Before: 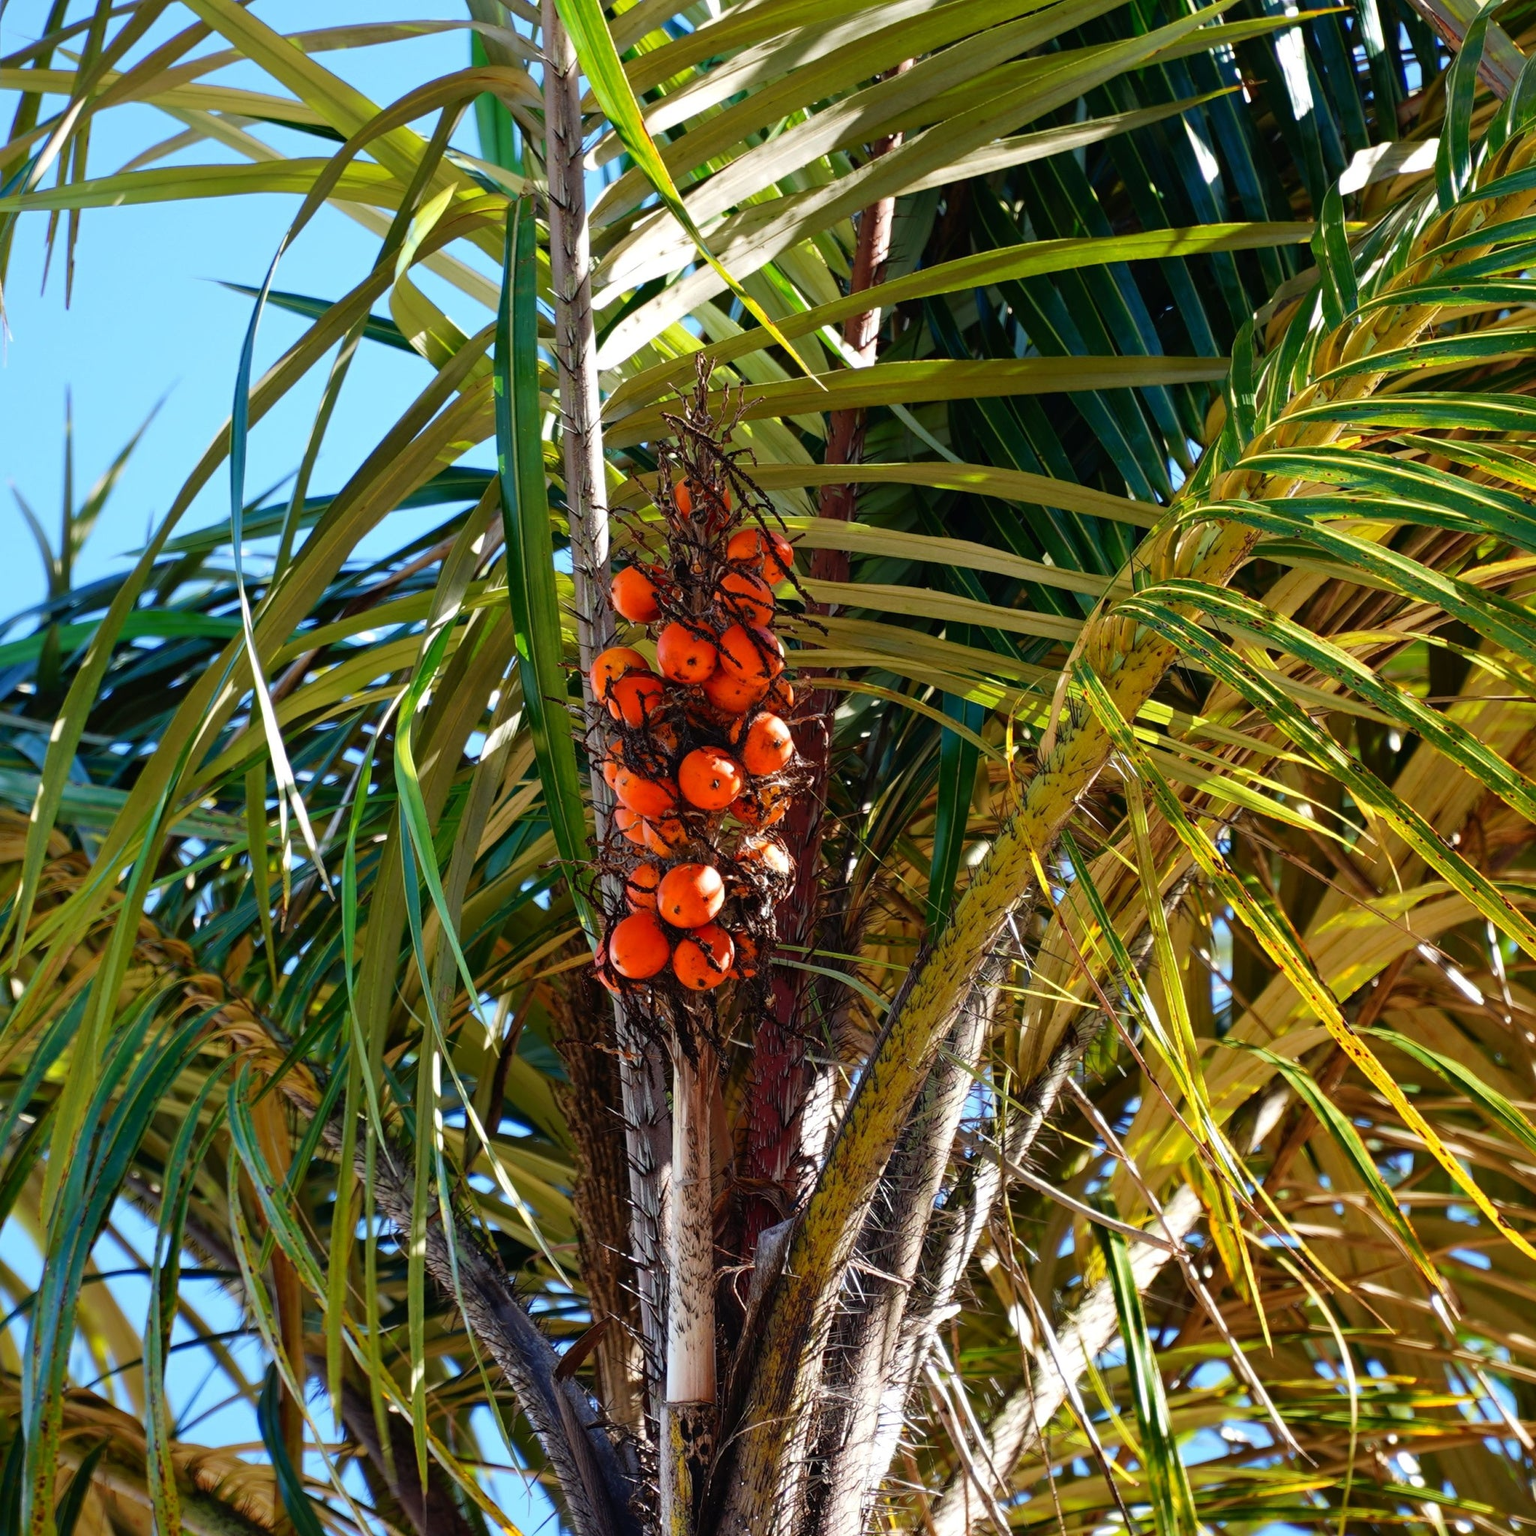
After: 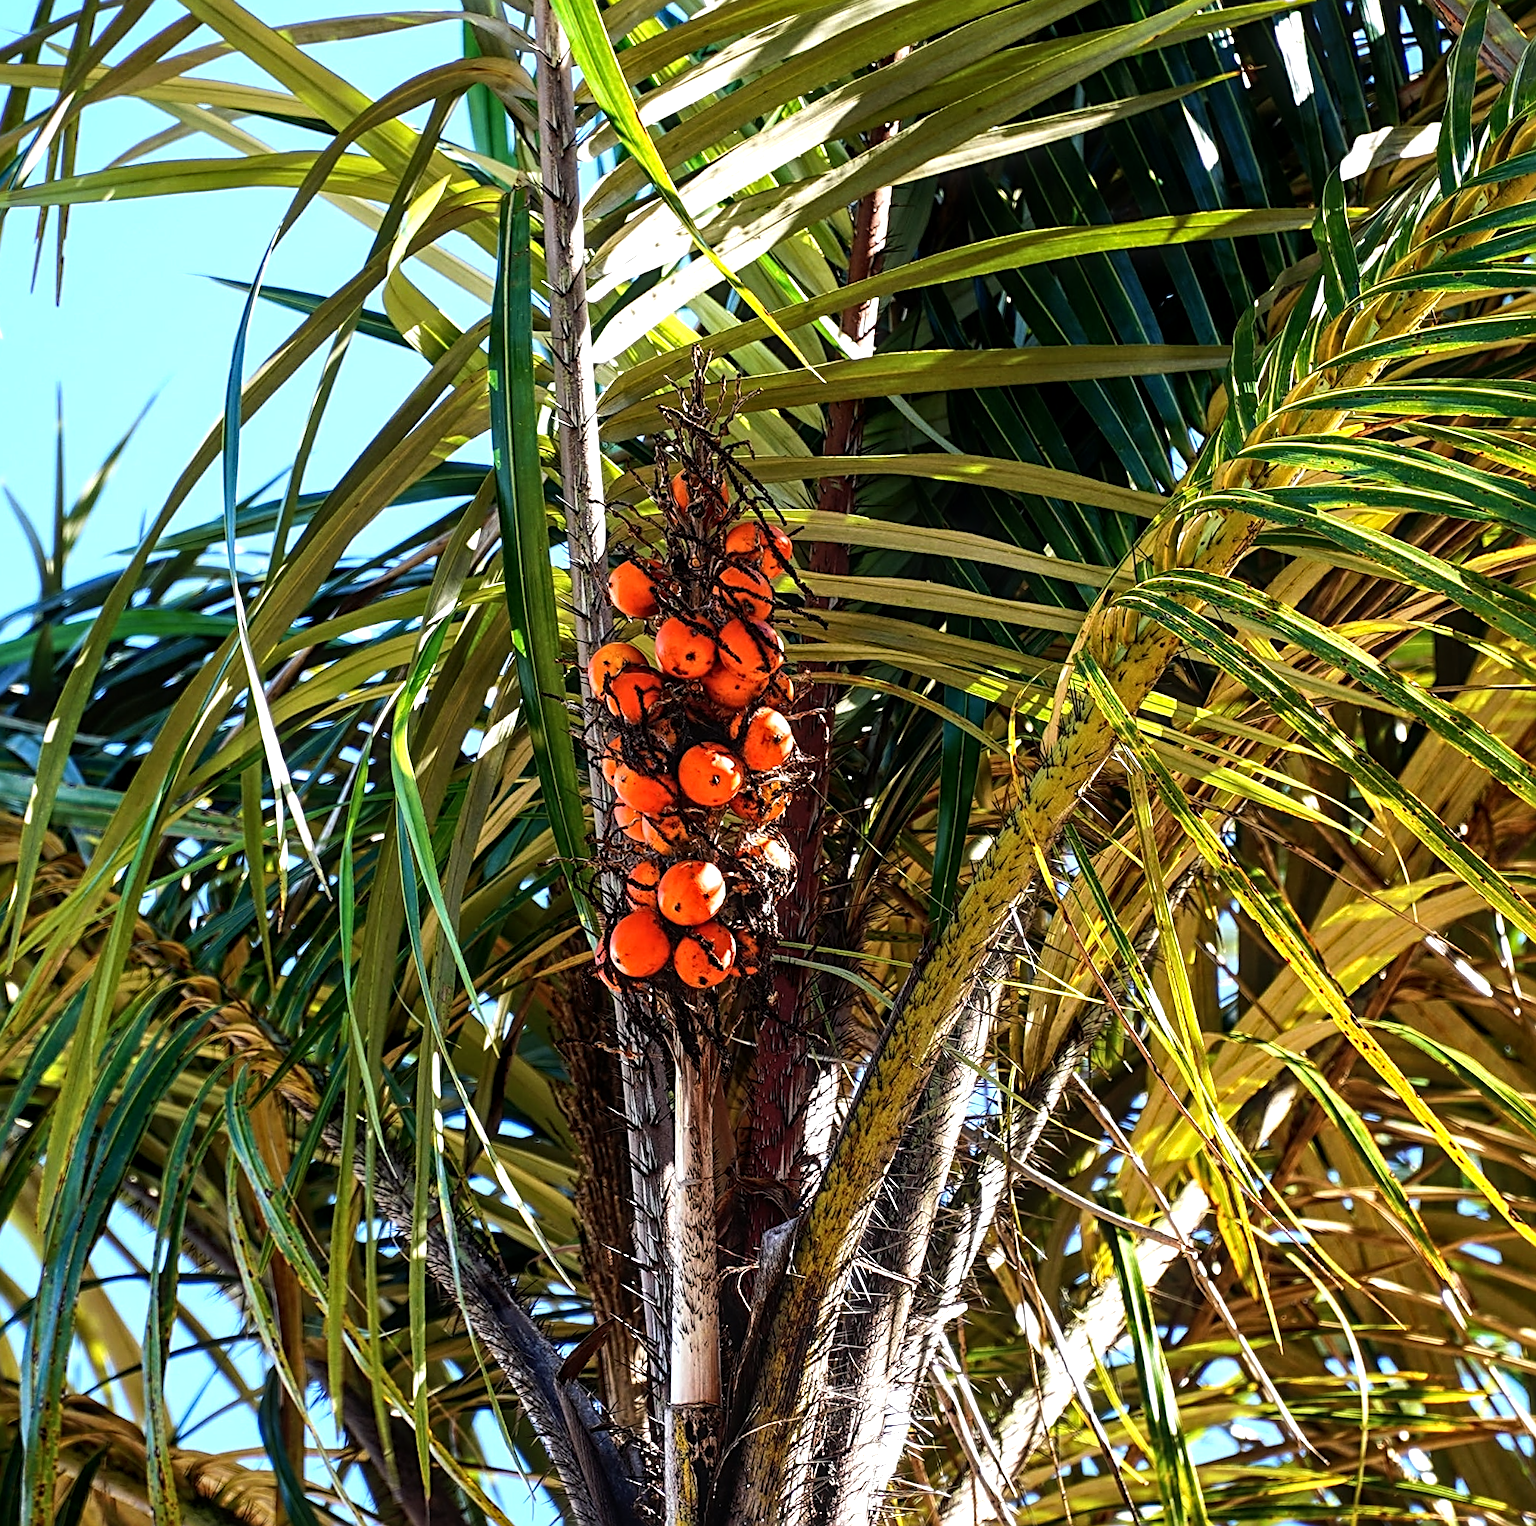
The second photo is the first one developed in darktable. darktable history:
tone equalizer: -8 EV -0.75 EV, -7 EV -0.7 EV, -6 EV -0.6 EV, -5 EV -0.4 EV, -3 EV 0.4 EV, -2 EV 0.6 EV, -1 EV 0.7 EV, +0 EV 0.75 EV, edges refinement/feathering 500, mask exposure compensation -1.57 EV, preserve details no
rotate and perspective: rotation -0.45°, automatic cropping original format, crop left 0.008, crop right 0.992, crop top 0.012, crop bottom 0.988
local contrast: detail 130%
sharpen: radius 2.584, amount 0.688
